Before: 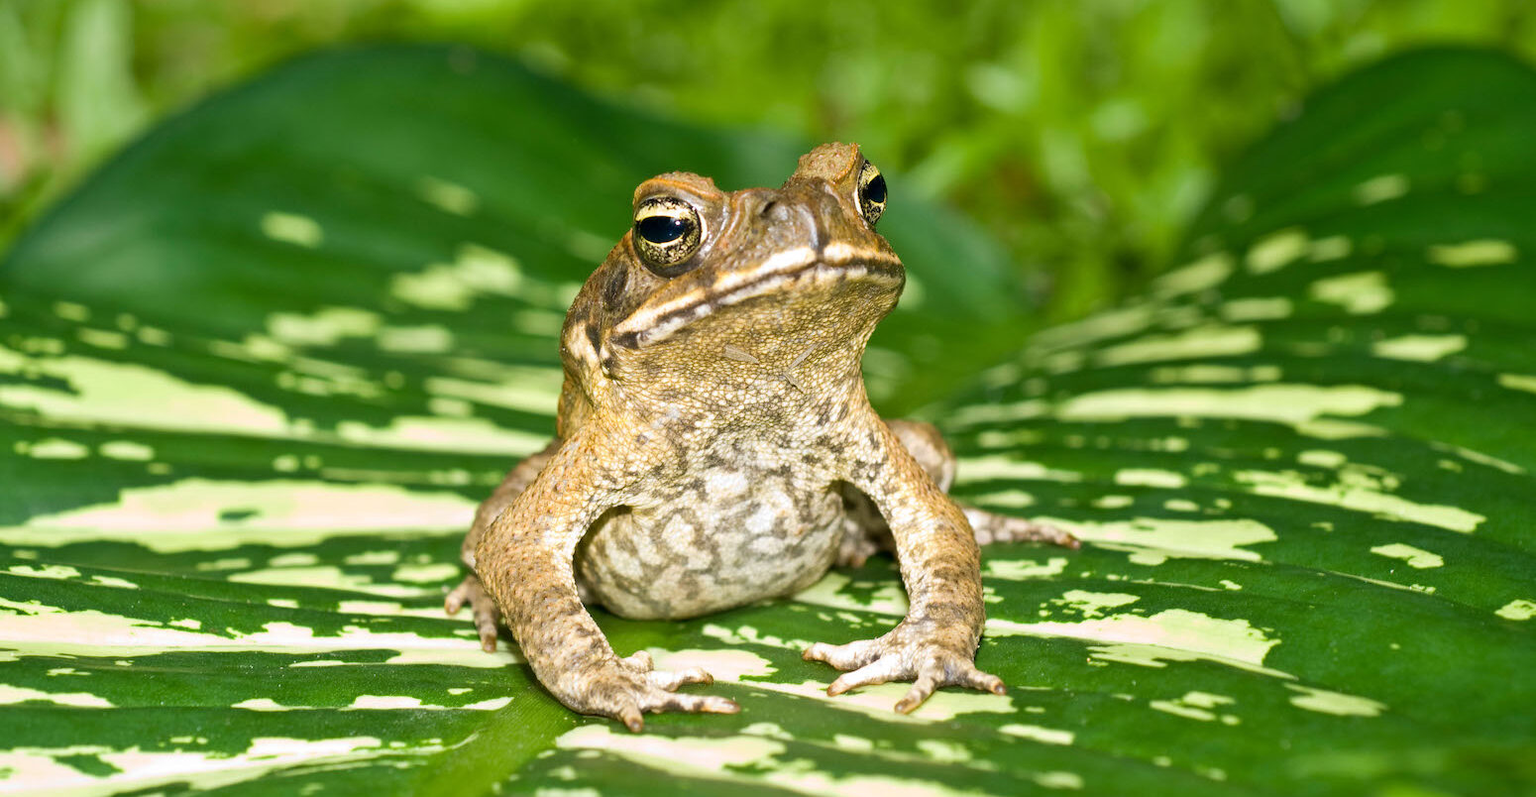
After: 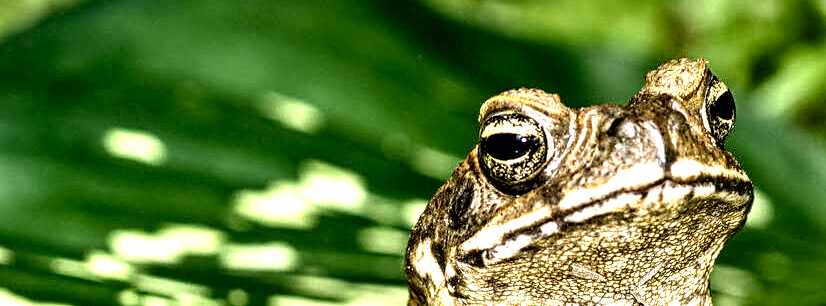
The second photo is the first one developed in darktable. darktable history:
sharpen: radius 2.502, amount 0.333
local contrast: highlights 113%, shadows 41%, detail 291%
crop: left 10.323%, top 10.639%, right 36.347%, bottom 51.187%
